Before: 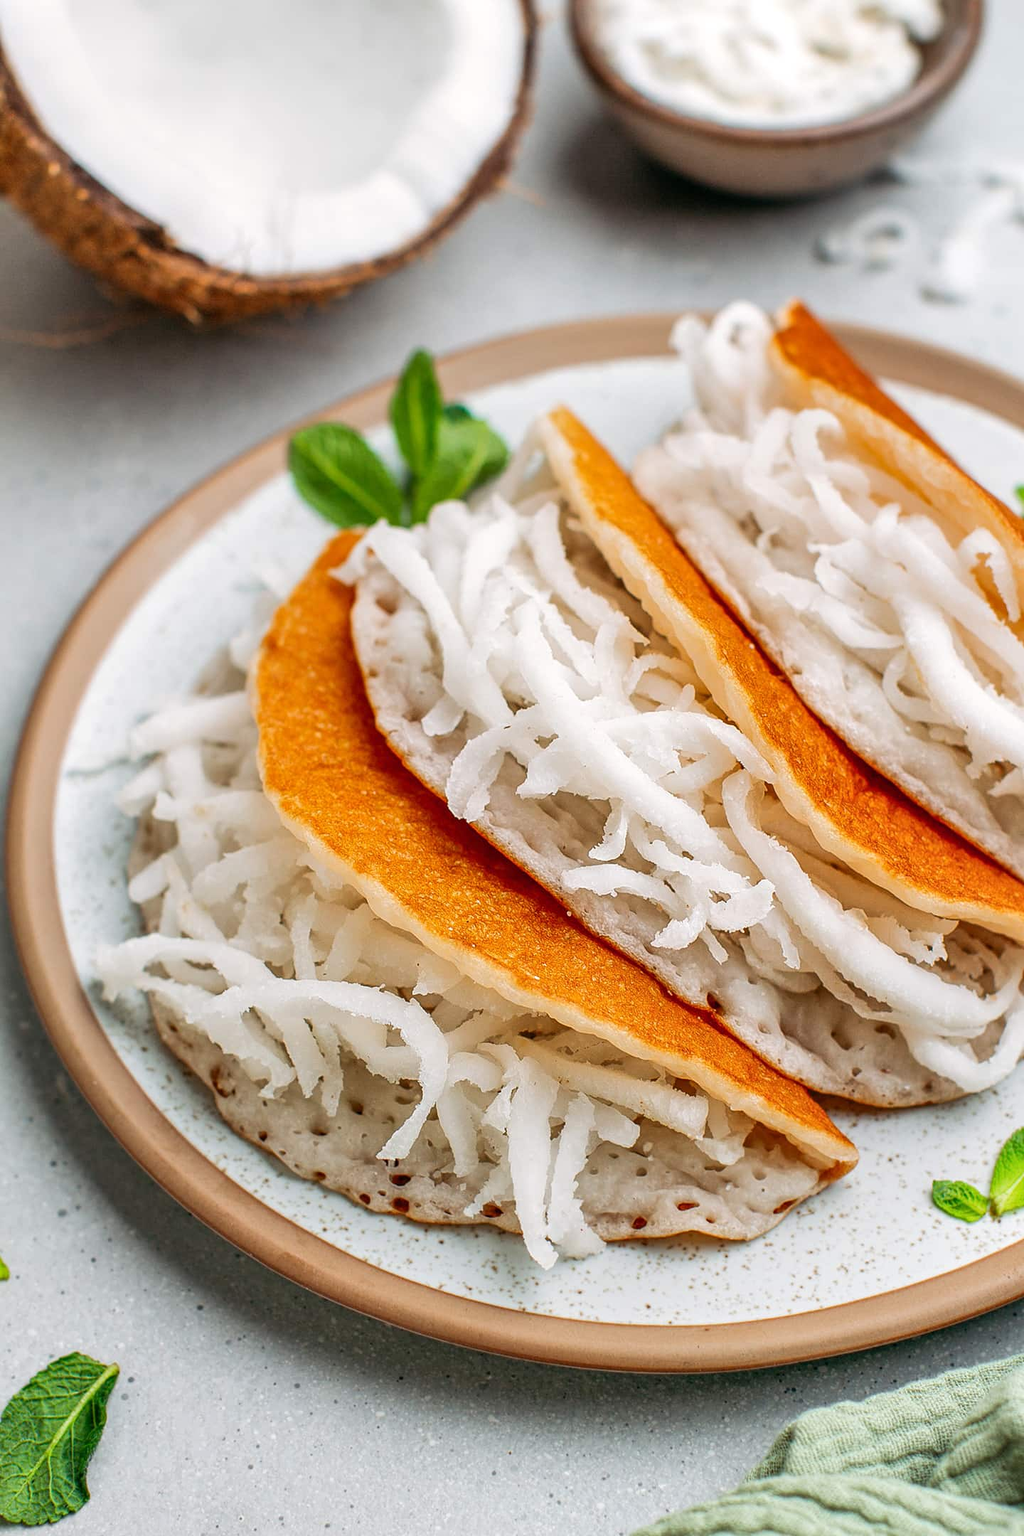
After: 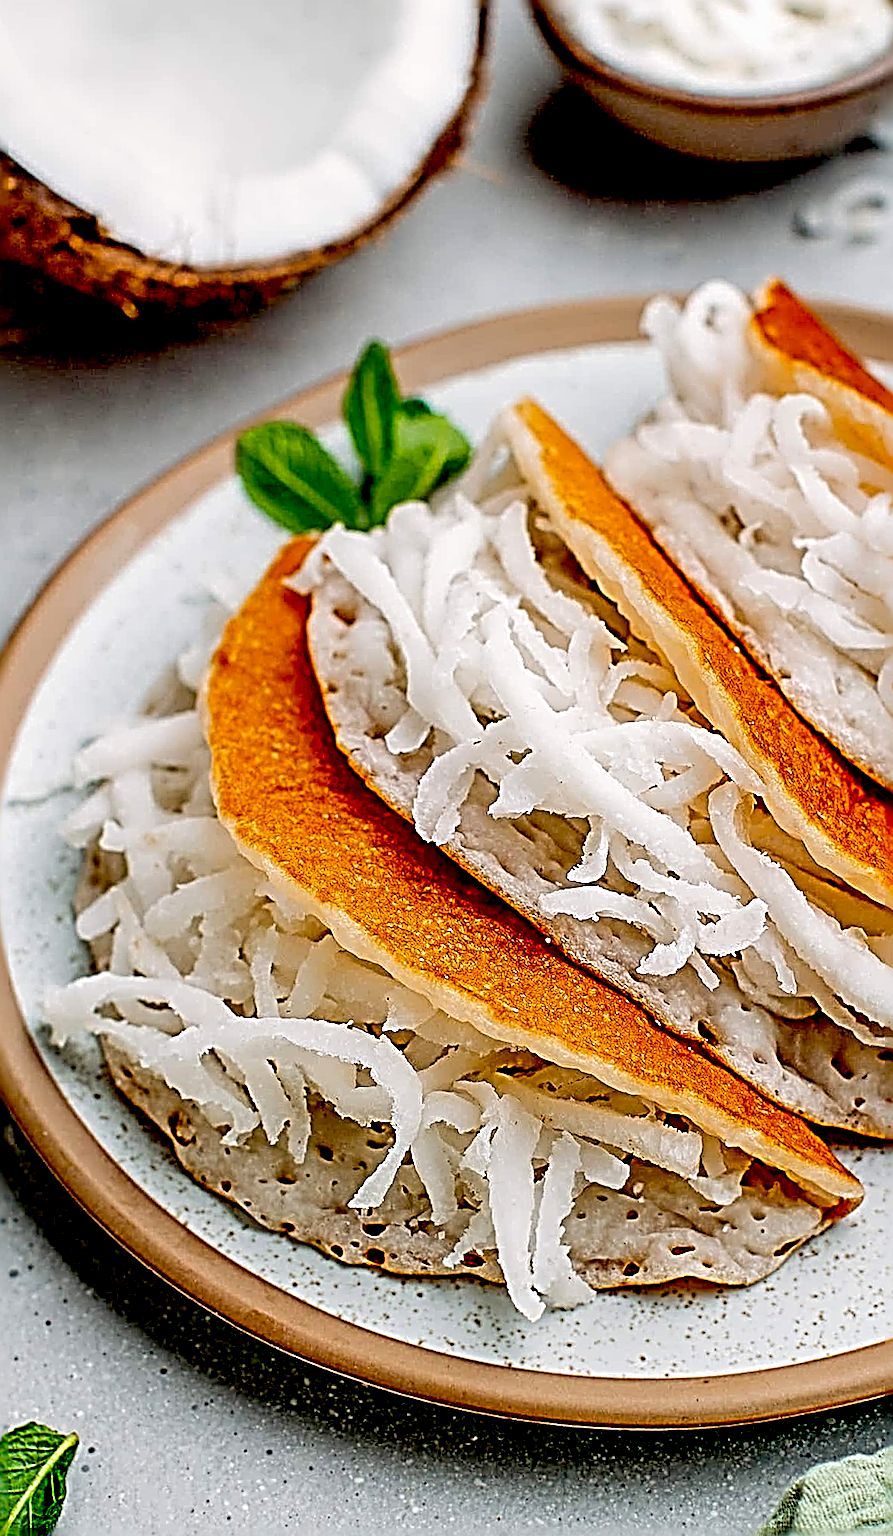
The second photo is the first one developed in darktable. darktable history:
sharpen: radius 4.003, amount 1.998
exposure: black level correction 0.055, exposure -0.032 EV, compensate highlight preservation false
crop and rotate: angle 1.38°, left 4.336%, top 0.47%, right 11.193%, bottom 2.705%
color zones: curves: ch0 [(0, 0.5) (0.143, 0.5) (0.286, 0.5) (0.429, 0.495) (0.571, 0.437) (0.714, 0.44) (0.857, 0.496) (1, 0.5)]
